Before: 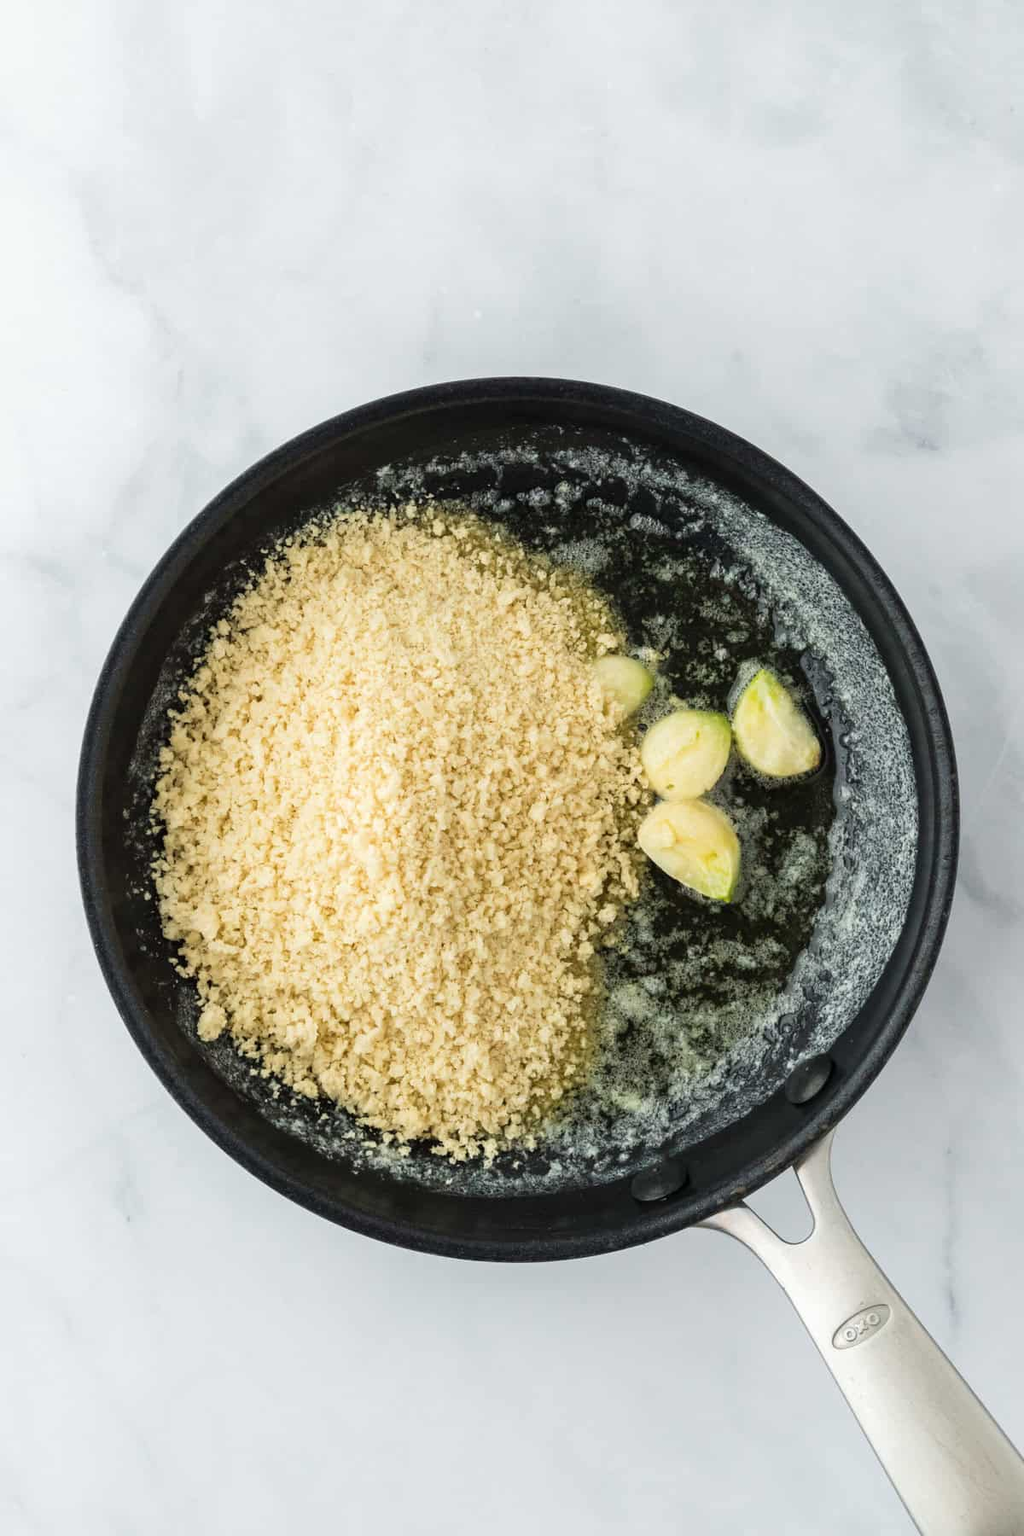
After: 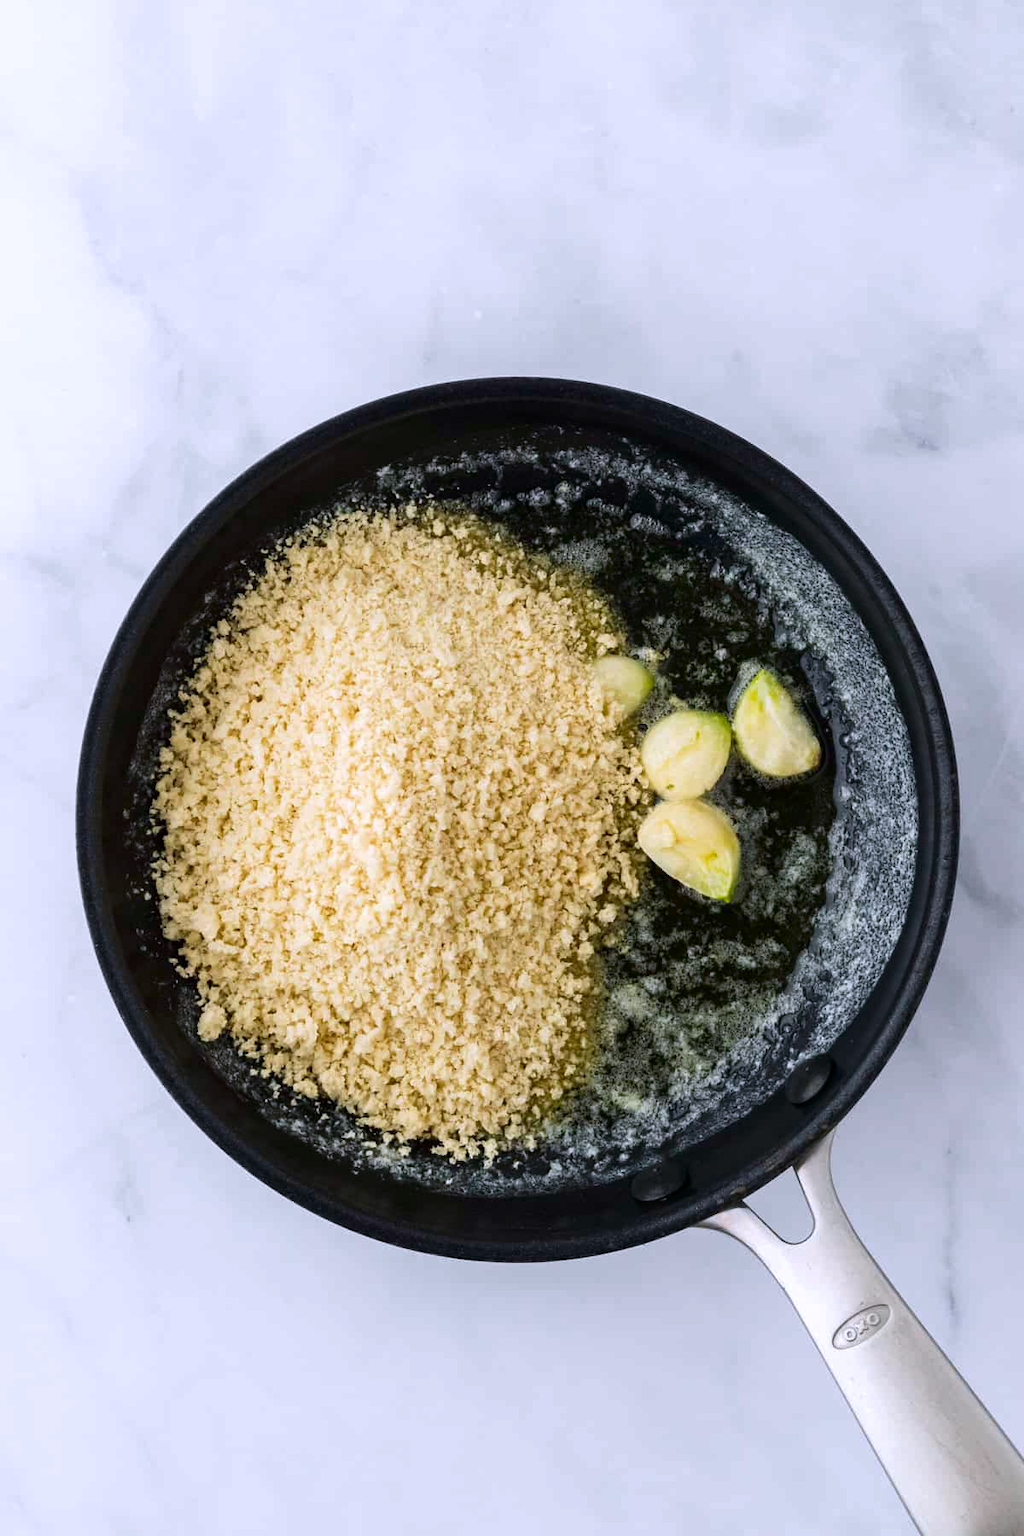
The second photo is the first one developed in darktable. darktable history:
rotate and perspective: automatic cropping off
contrast brightness saturation: contrast 0.07, brightness -0.14, saturation 0.11
white balance: red 1.004, blue 1.096
